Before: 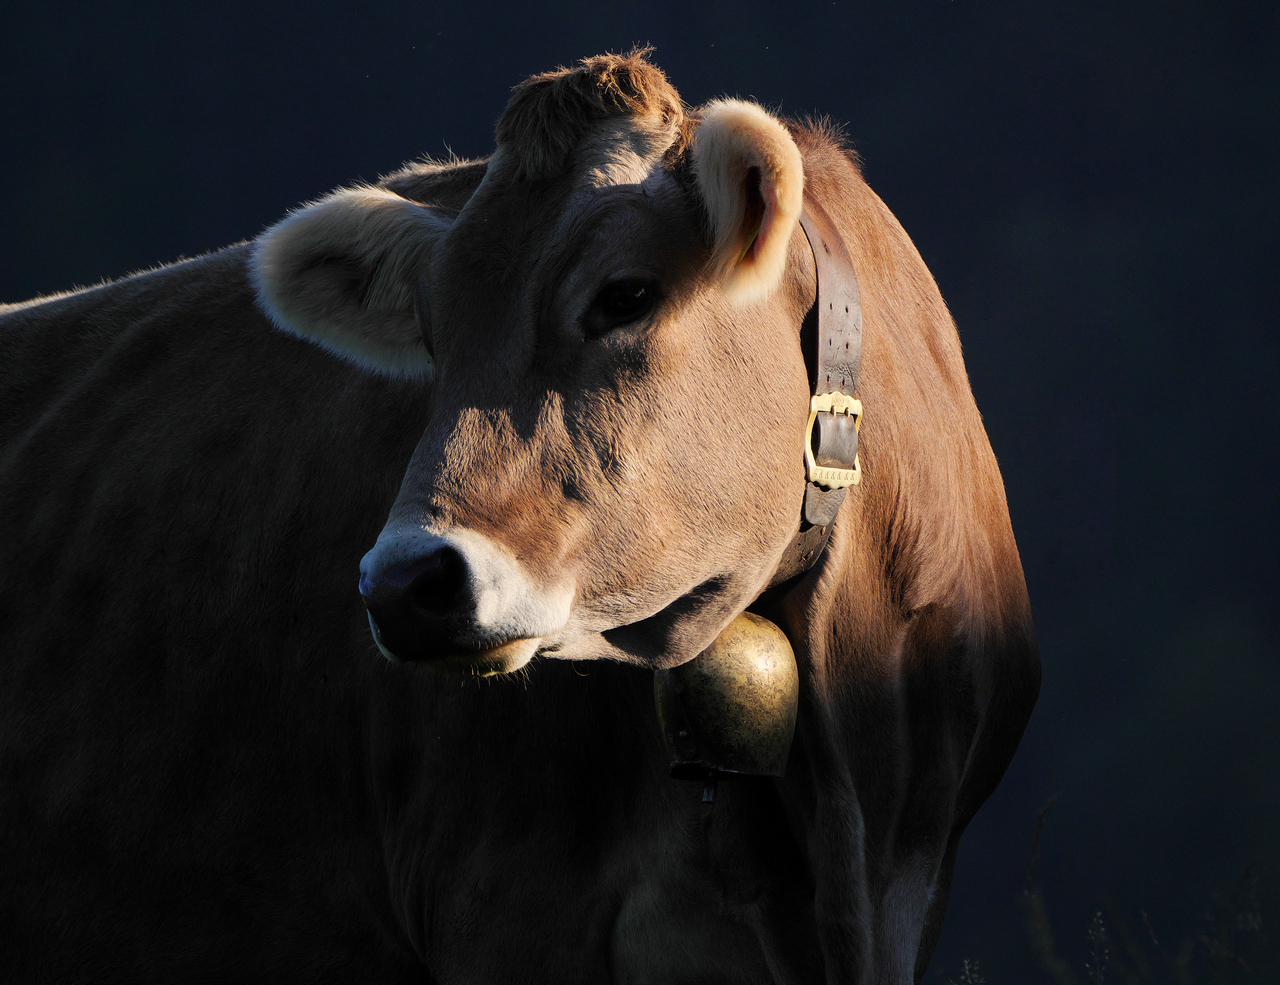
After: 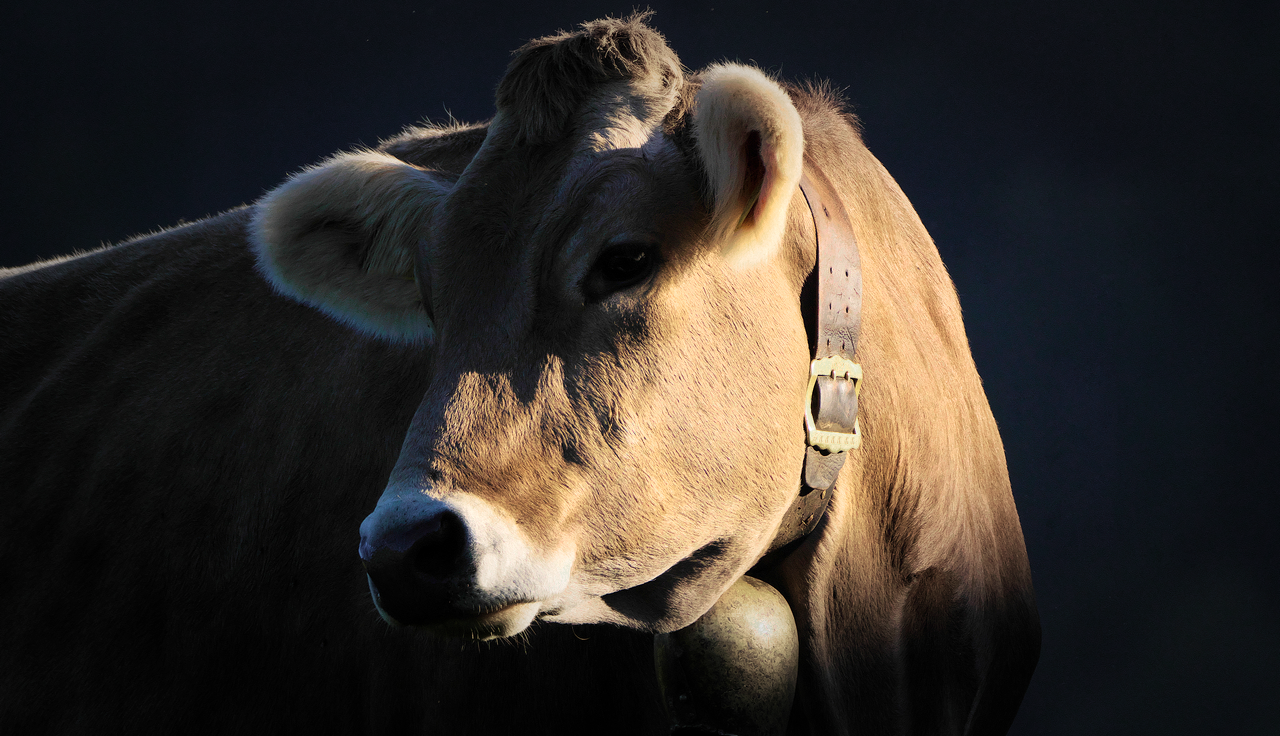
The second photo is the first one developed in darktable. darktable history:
crop: top 3.679%, bottom 21.579%
color zones: curves: ch0 [(0, 0.558) (0.143, 0.548) (0.286, 0.447) (0.429, 0.259) (0.571, 0.5) (0.714, 0.5) (0.857, 0.593) (1, 0.558)]; ch1 [(0, 0.543) (0.01, 0.544) (0.12, 0.492) (0.248, 0.458) (0.5, 0.534) (0.748, 0.5) (0.99, 0.469) (1, 0.543)]; ch2 [(0, 0.507) (0.143, 0.522) (0.286, 0.505) (0.429, 0.5) (0.571, 0.5) (0.714, 0.5) (0.857, 0.5) (1, 0.507)], mix 101.26%
velvia: strength 44.72%
exposure: exposure 0.202 EV, compensate highlight preservation false
vignetting: fall-off start 48.97%, automatic ratio true, width/height ratio 1.292
